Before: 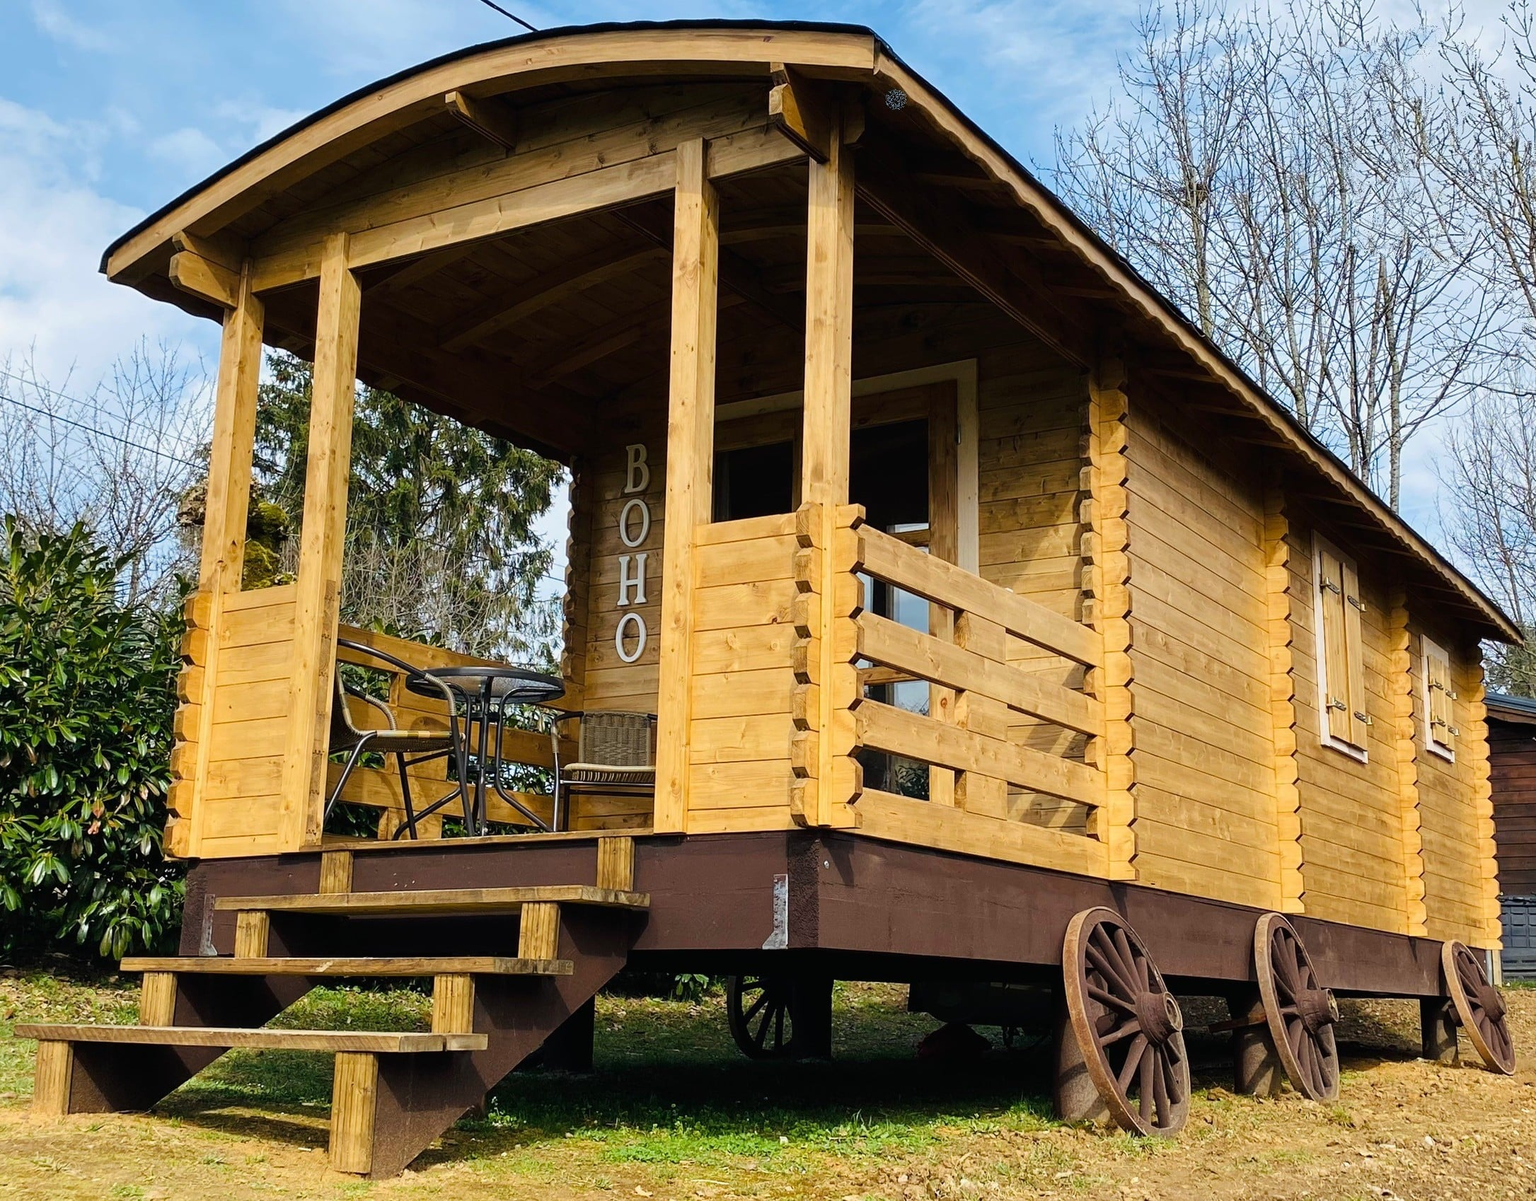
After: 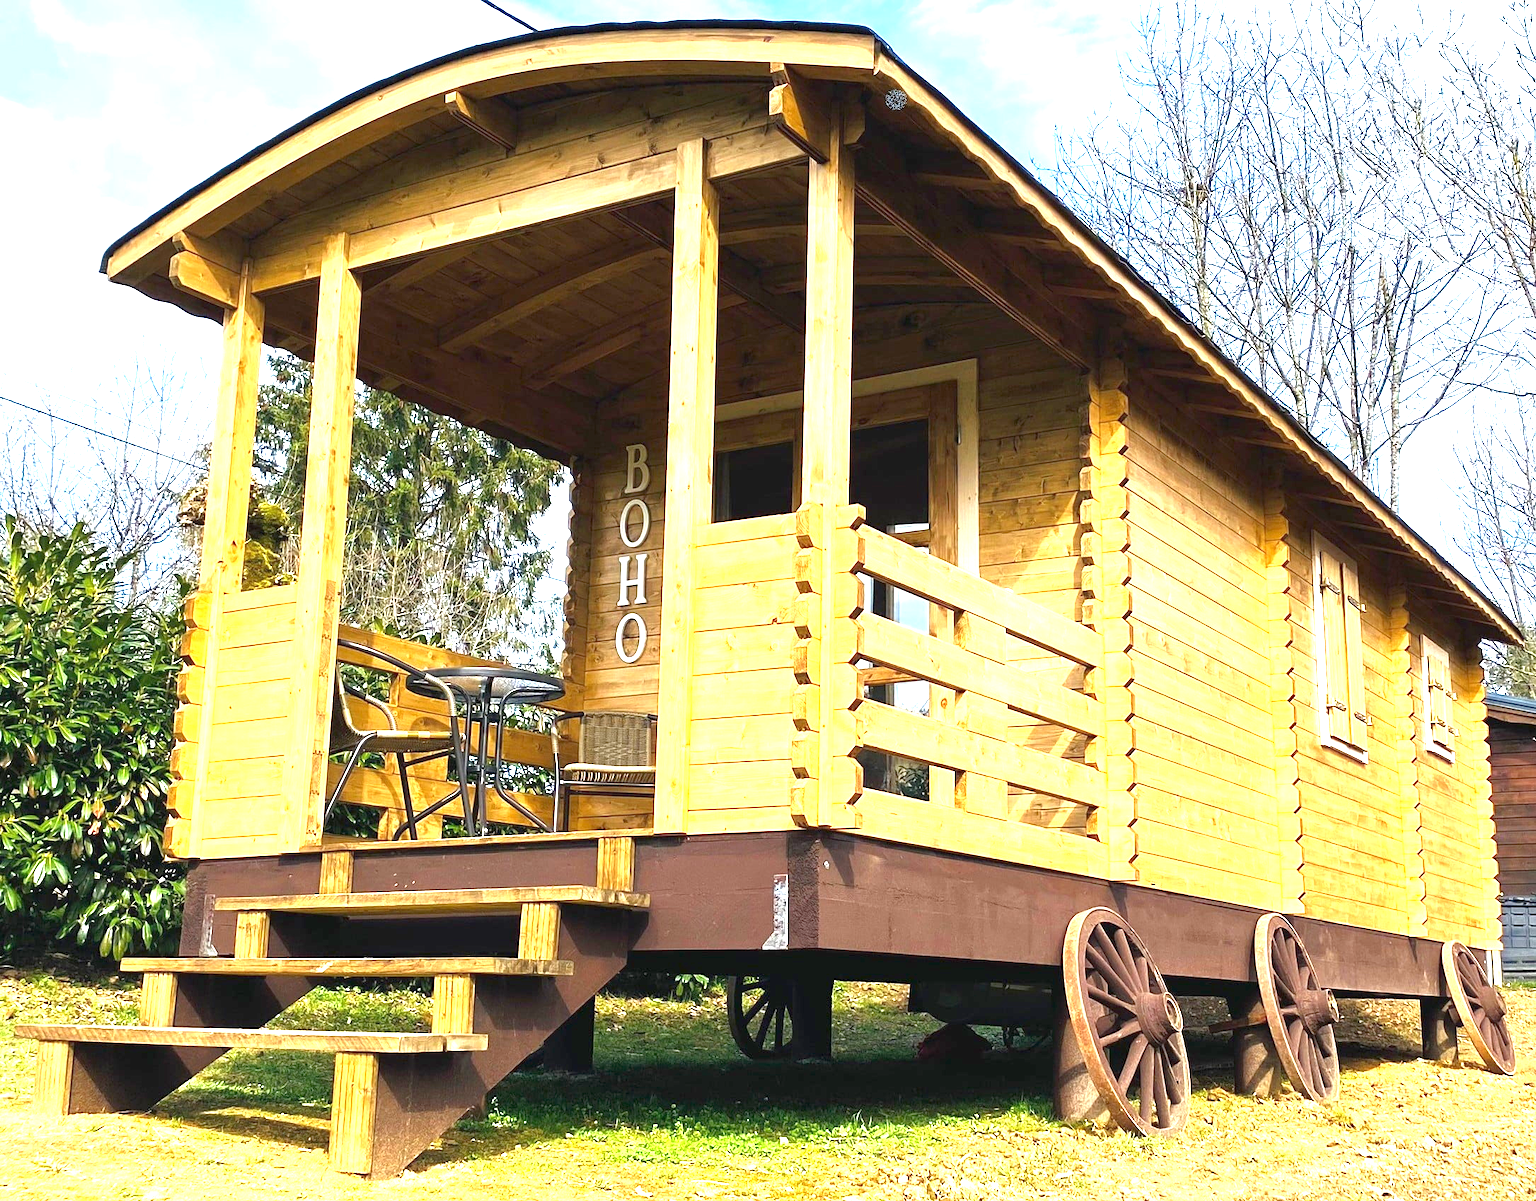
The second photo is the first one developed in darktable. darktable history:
exposure: black level correction 0, exposure 1.975 EV, compensate exposure bias true, compensate highlight preservation false
tone equalizer: -8 EV 0.25 EV, -7 EV 0.417 EV, -6 EV 0.417 EV, -5 EV 0.25 EV, -3 EV -0.25 EV, -2 EV -0.417 EV, -1 EV -0.417 EV, +0 EV -0.25 EV, edges refinement/feathering 500, mask exposure compensation -1.57 EV, preserve details guided filter
color balance: contrast fulcrum 17.78%
